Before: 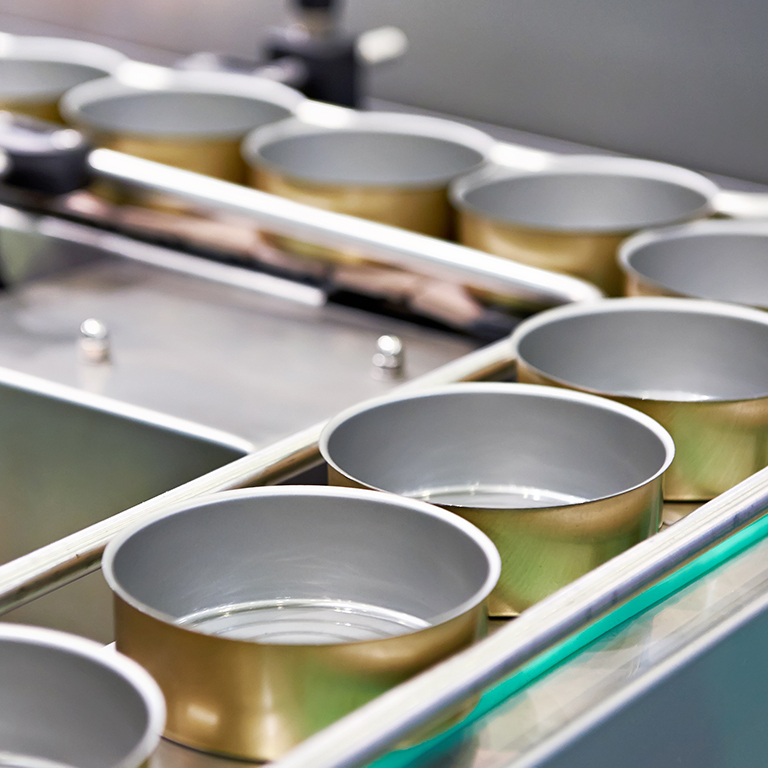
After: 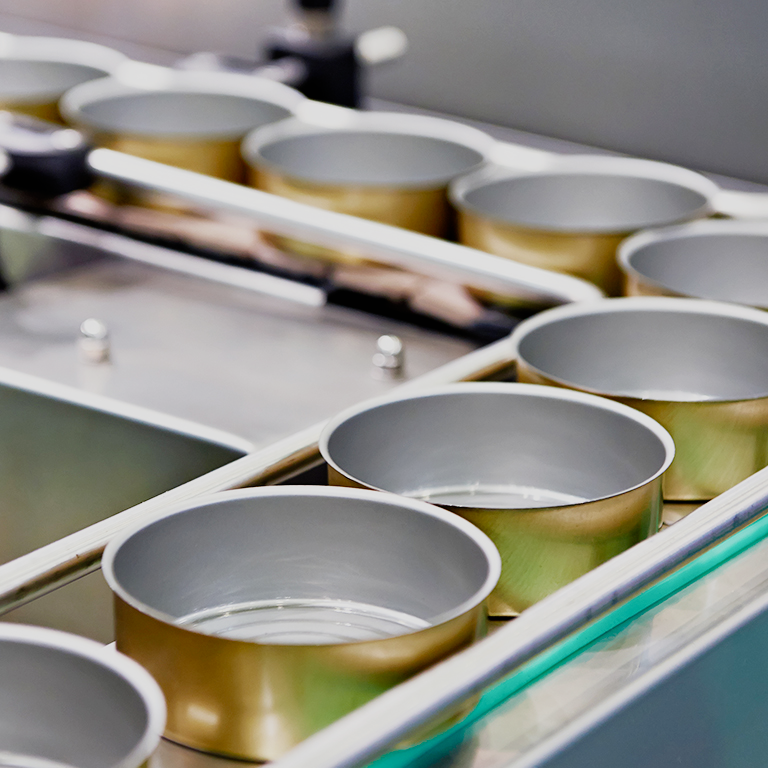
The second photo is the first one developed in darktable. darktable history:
filmic rgb: black relative exposure -7.73 EV, white relative exposure 4.46 EV, threshold 6 EV, hardness 3.75, latitude 50.13%, contrast 1.101, preserve chrominance no, color science v5 (2021), iterations of high-quality reconstruction 0, contrast in shadows safe, contrast in highlights safe, enable highlight reconstruction true
